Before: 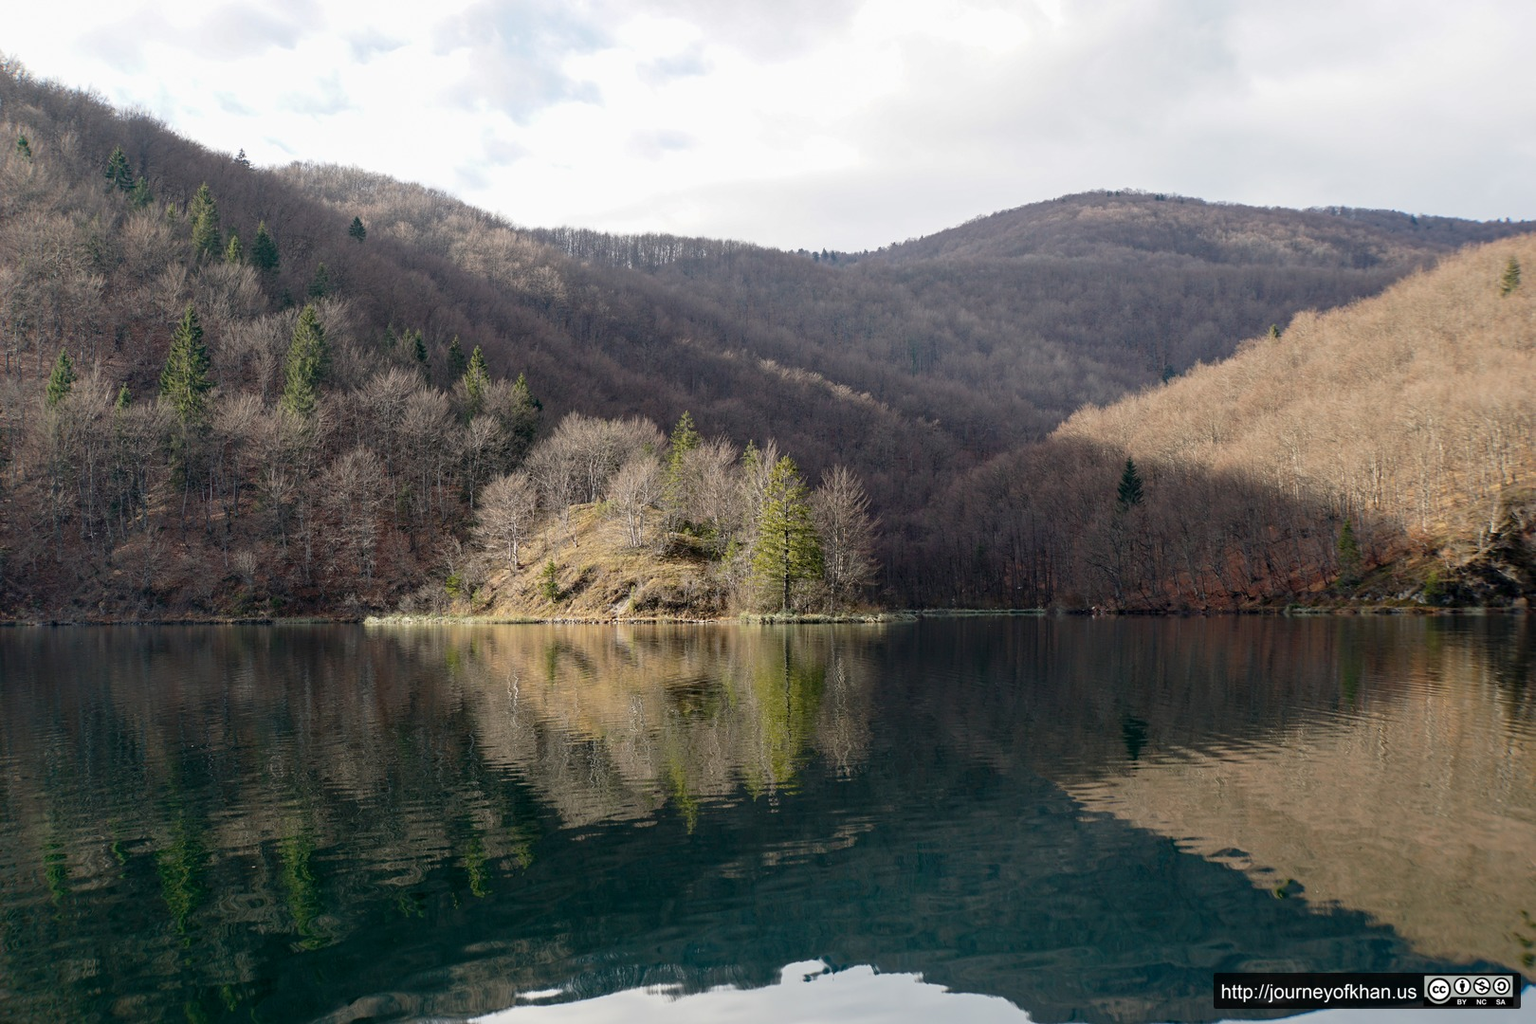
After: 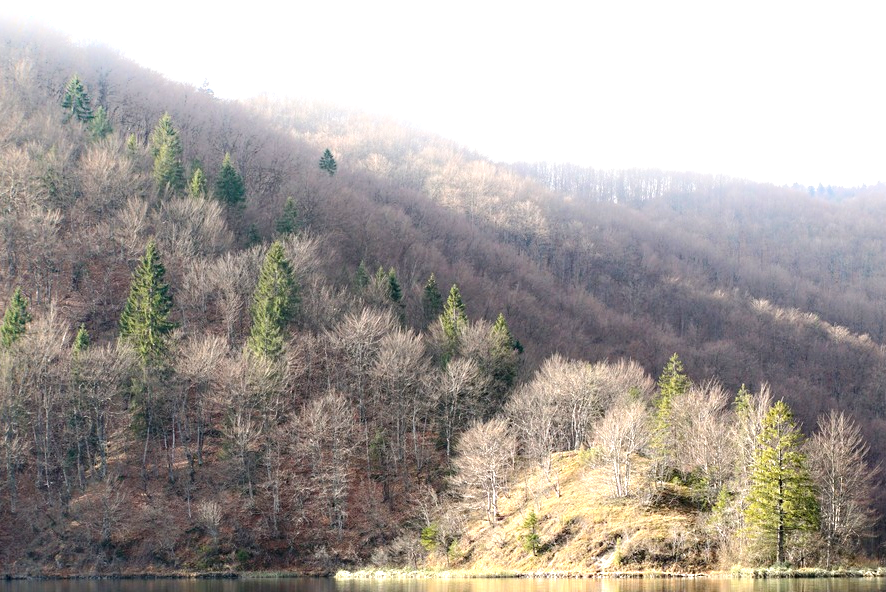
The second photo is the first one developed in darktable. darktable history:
shadows and highlights: shadows -24.28, highlights 49.77, soften with gaussian
crop and rotate: left 3.047%, top 7.509%, right 42.236%, bottom 37.598%
exposure: black level correction 0, exposure 1.2 EV, compensate highlight preservation false
